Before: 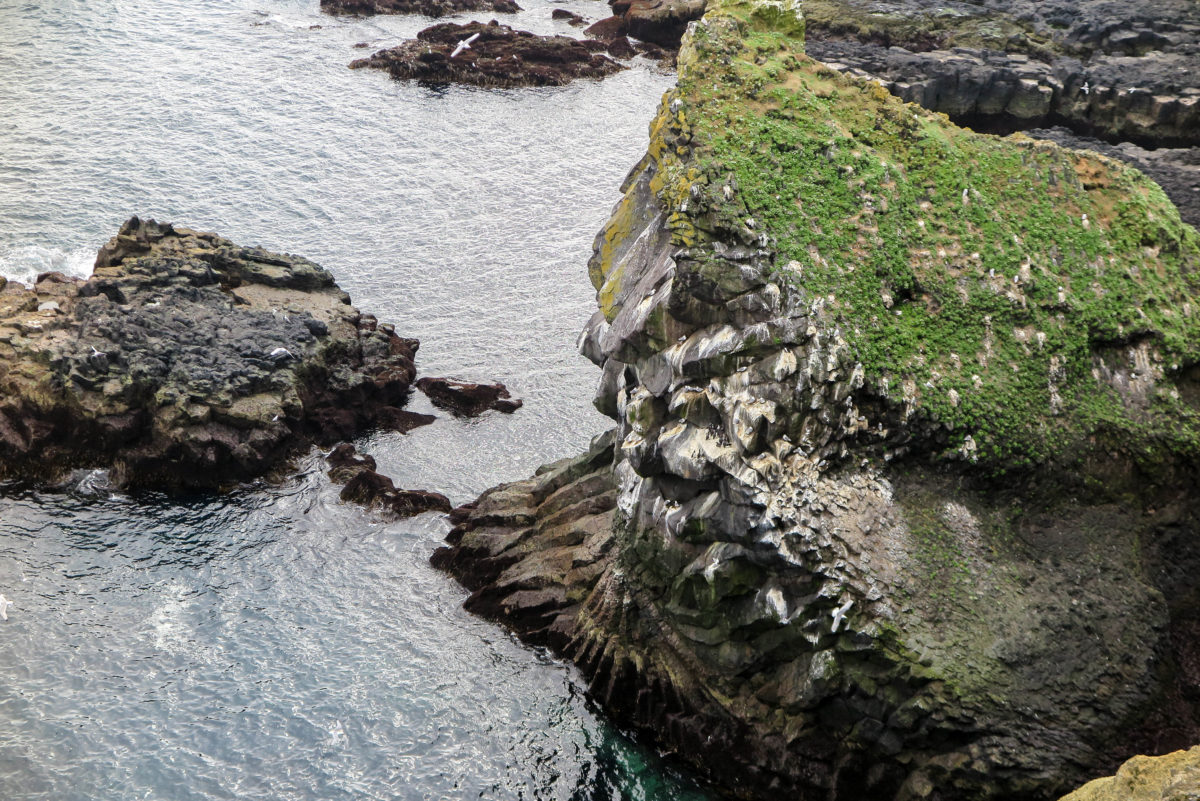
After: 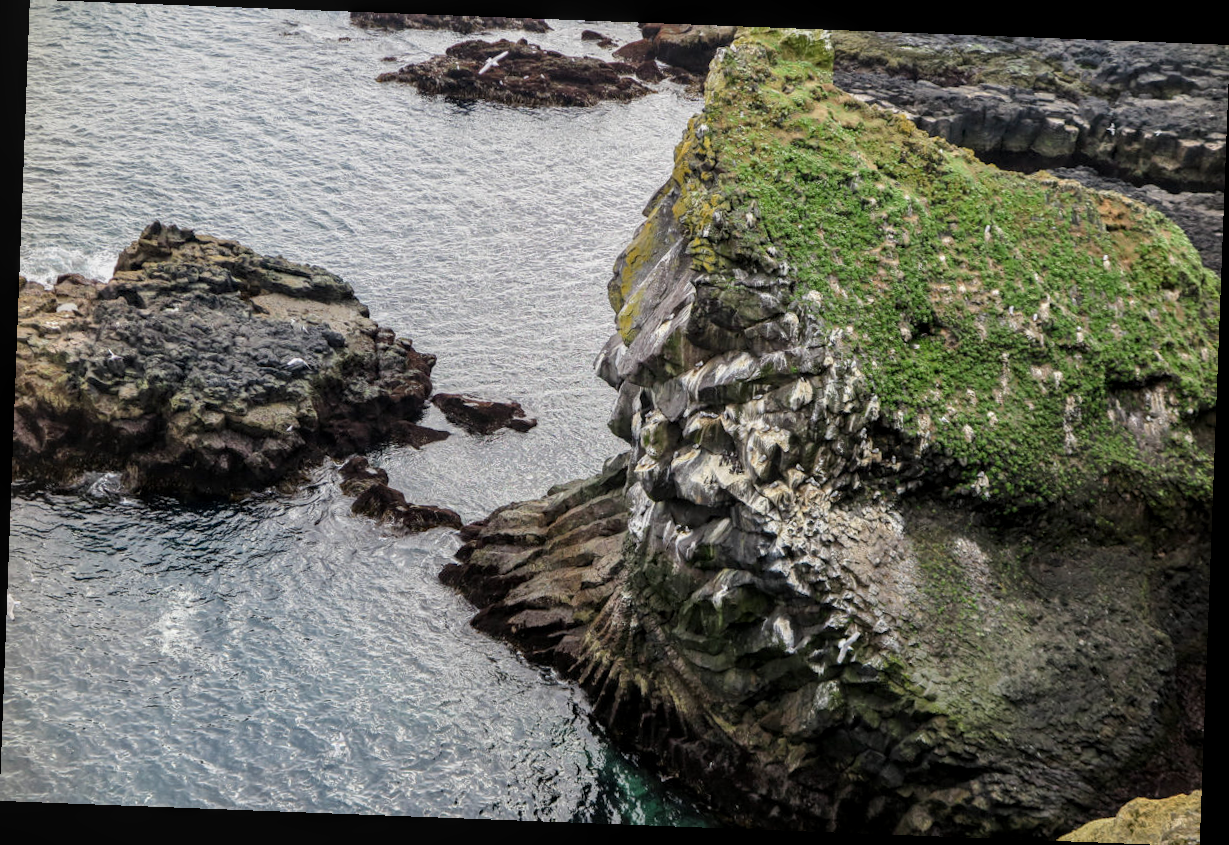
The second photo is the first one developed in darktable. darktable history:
rotate and perspective: rotation 2.17°, automatic cropping off
local contrast: on, module defaults
exposure: exposure -0.177 EV, compensate highlight preservation false
